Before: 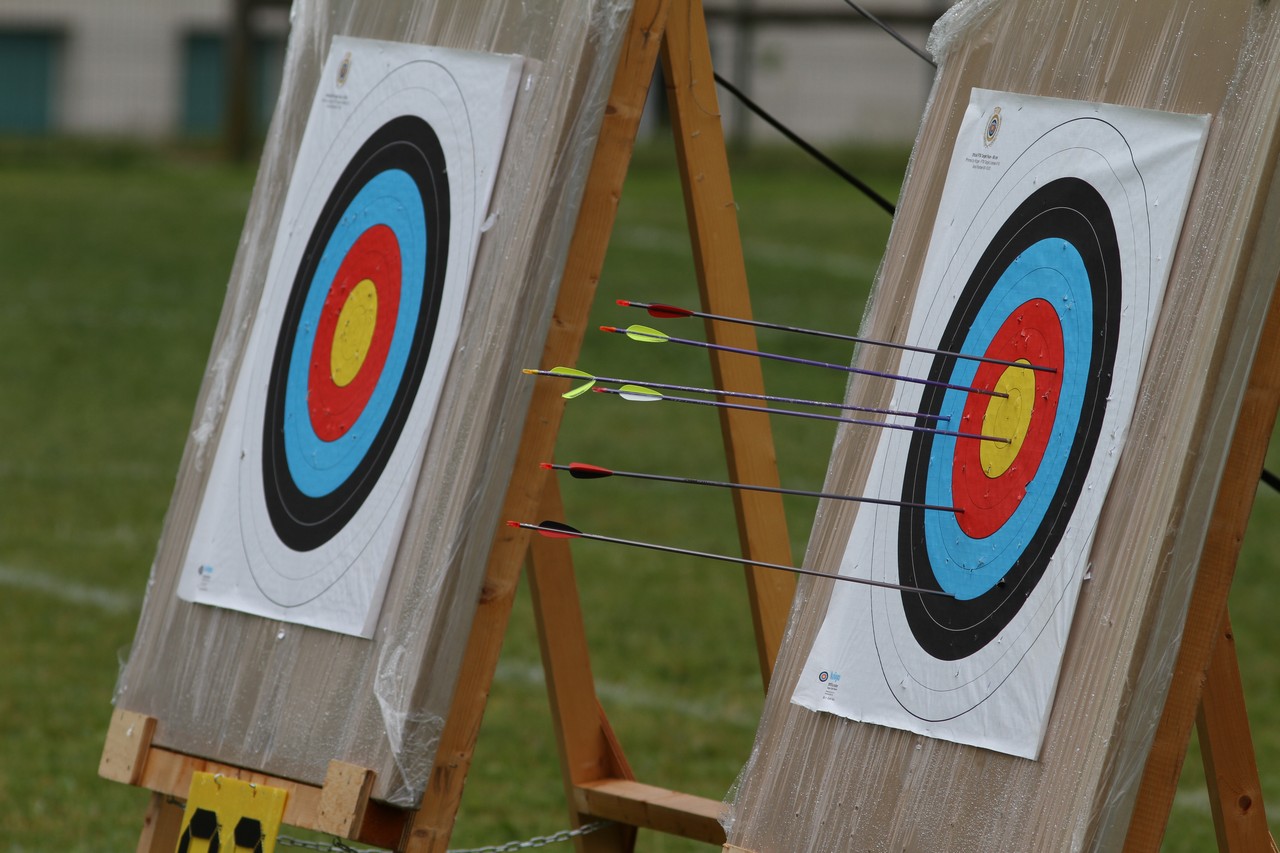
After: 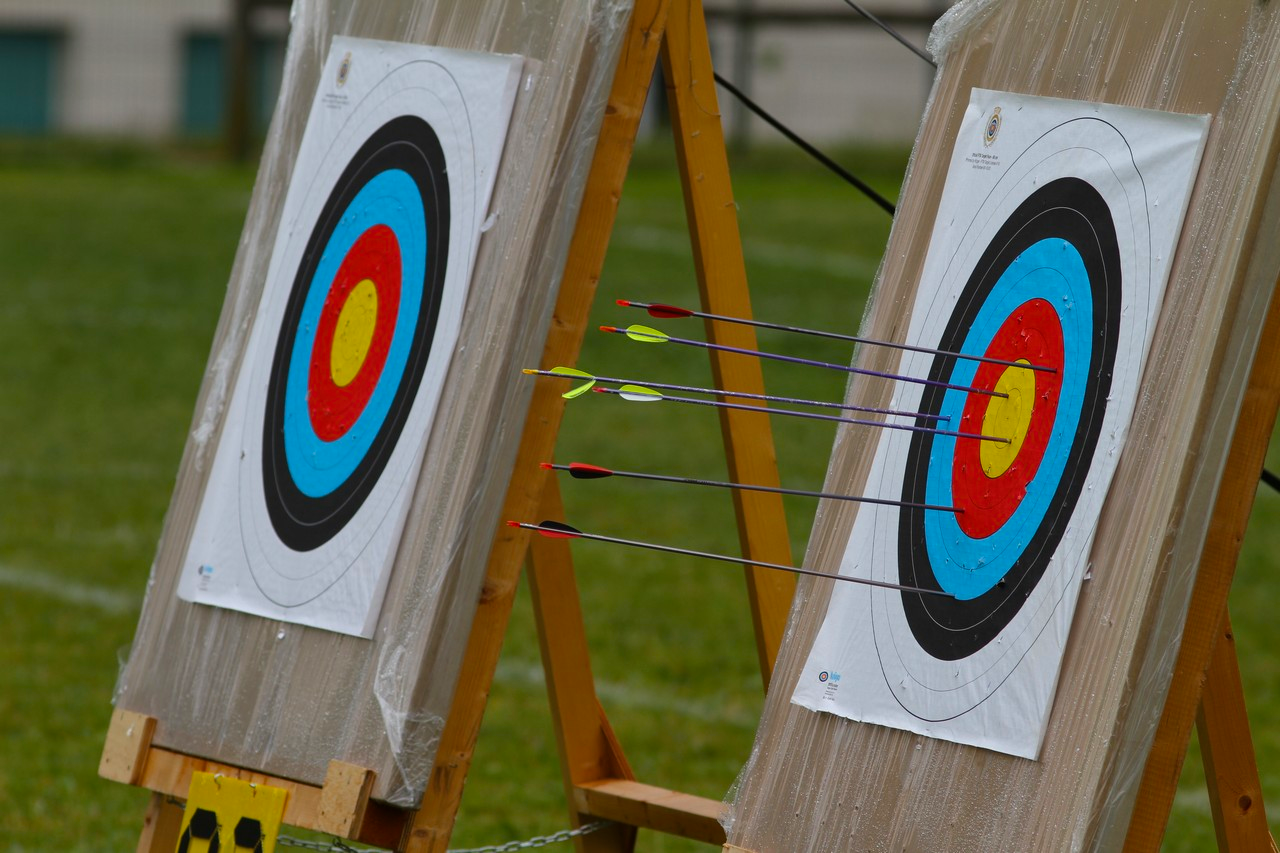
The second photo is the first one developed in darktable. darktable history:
color balance rgb: perceptual saturation grading › global saturation 20%, global vibrance 20%
shadows and highlights: shadows 32, highlights -32, soften with gaussian
